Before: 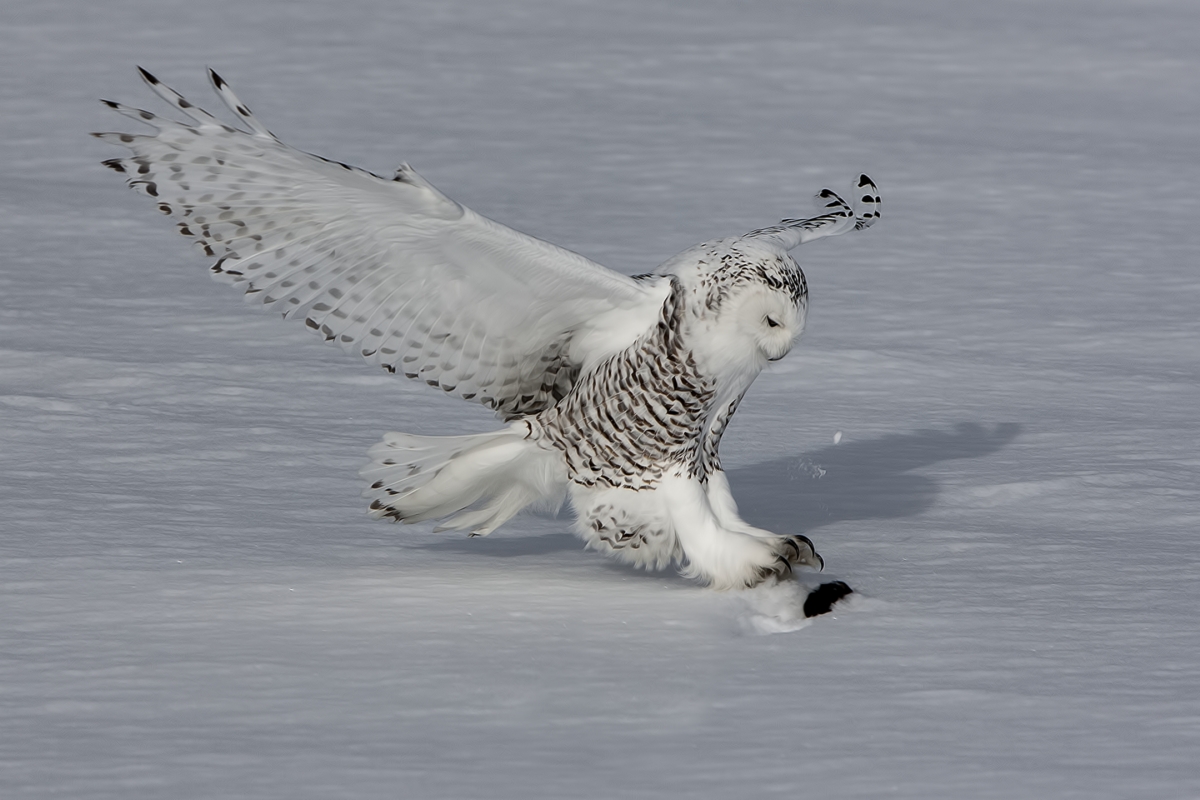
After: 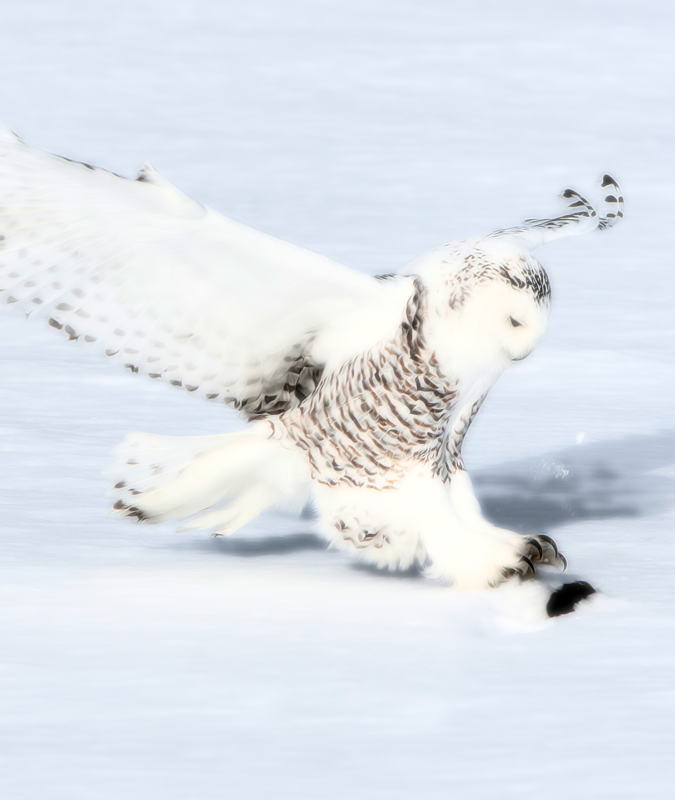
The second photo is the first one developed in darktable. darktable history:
crop: left 21.496%, right 22.254%
bloom: size 0%, threshold 54.82%, strength 8.31%
contrast brightness saturation: contrast 0.2, brightness 0.16, saturation 0.22
